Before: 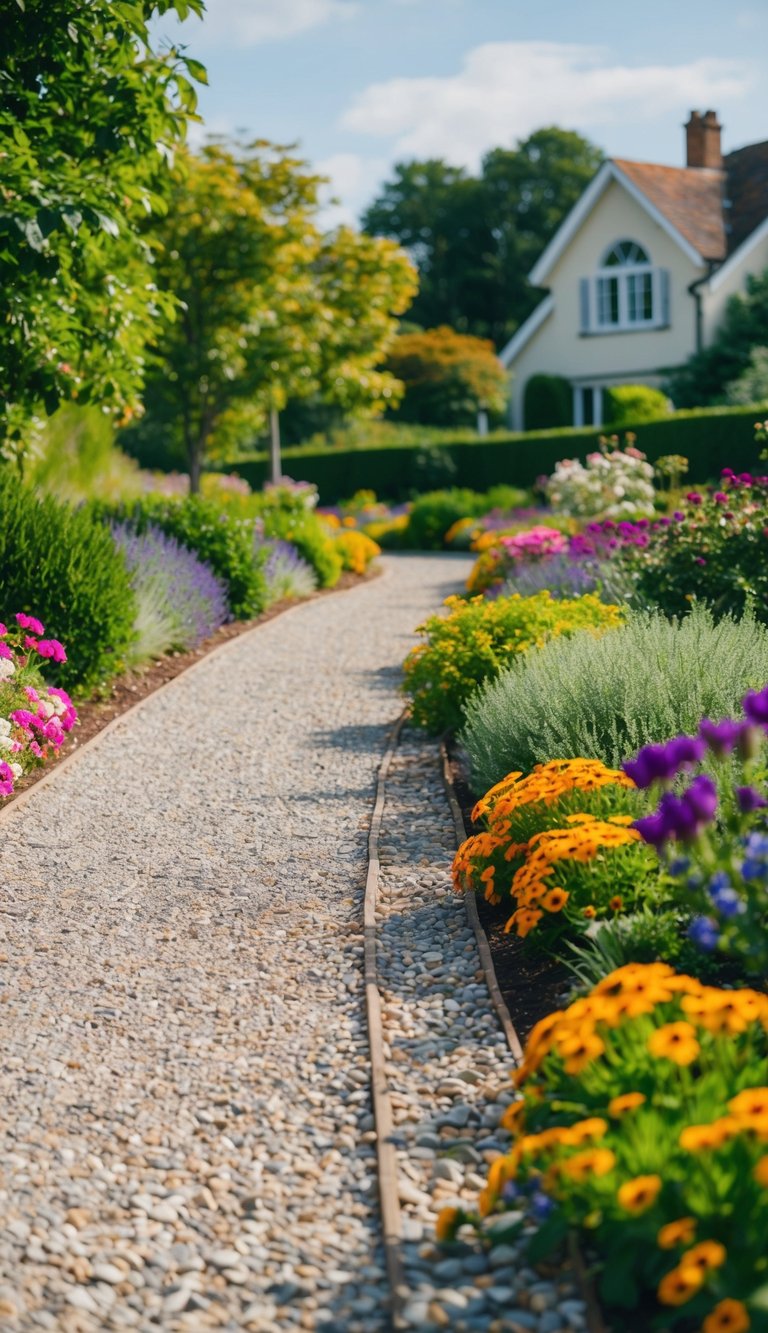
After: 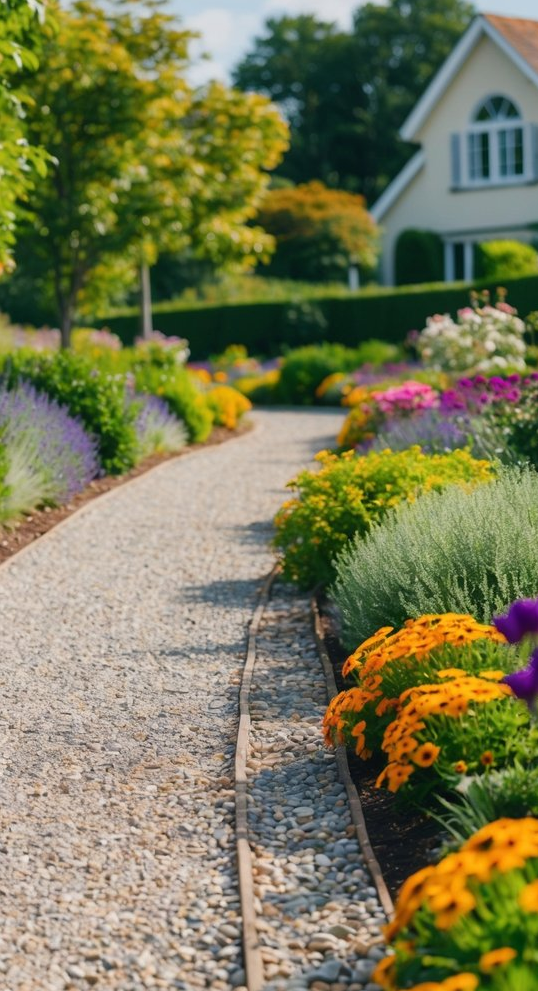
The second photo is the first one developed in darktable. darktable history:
crop and rotate: left 16.914%, top 10.944%, right 13.032%, bottom 14.709%
